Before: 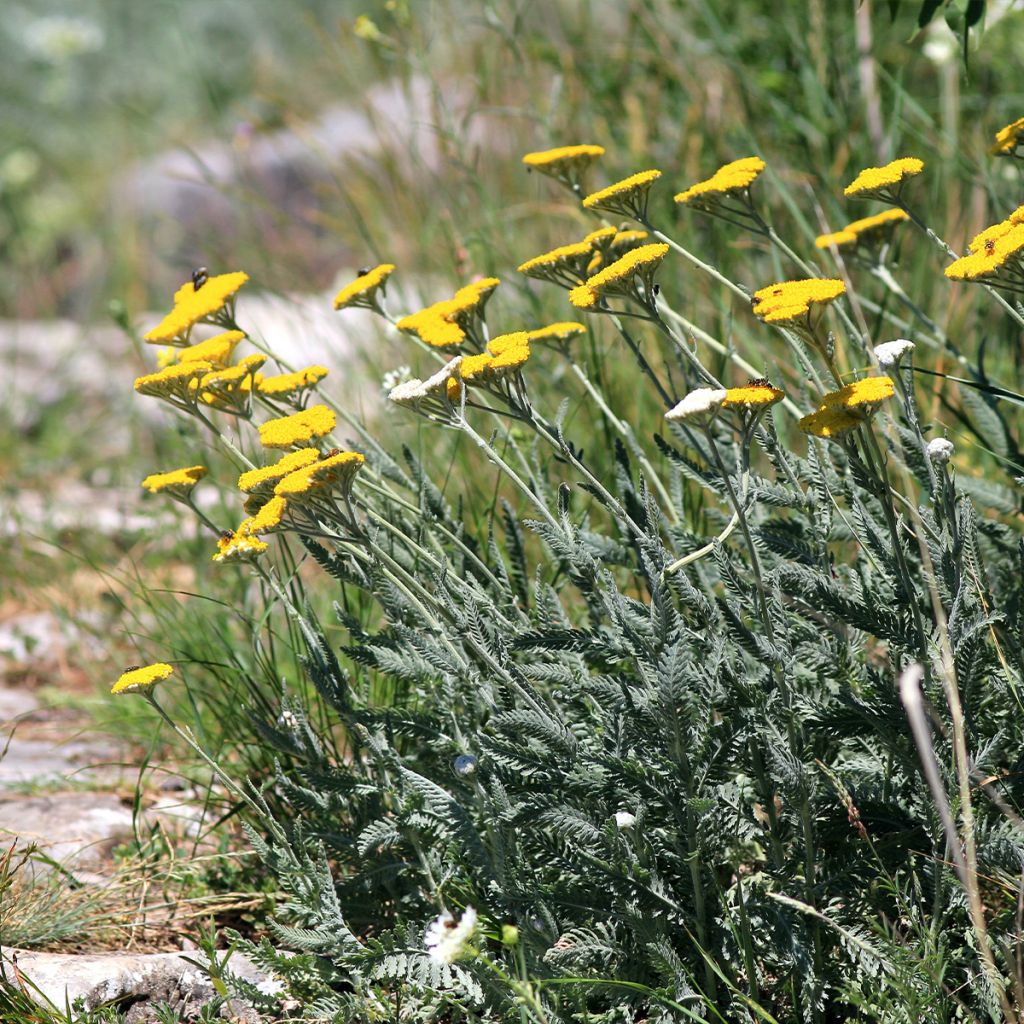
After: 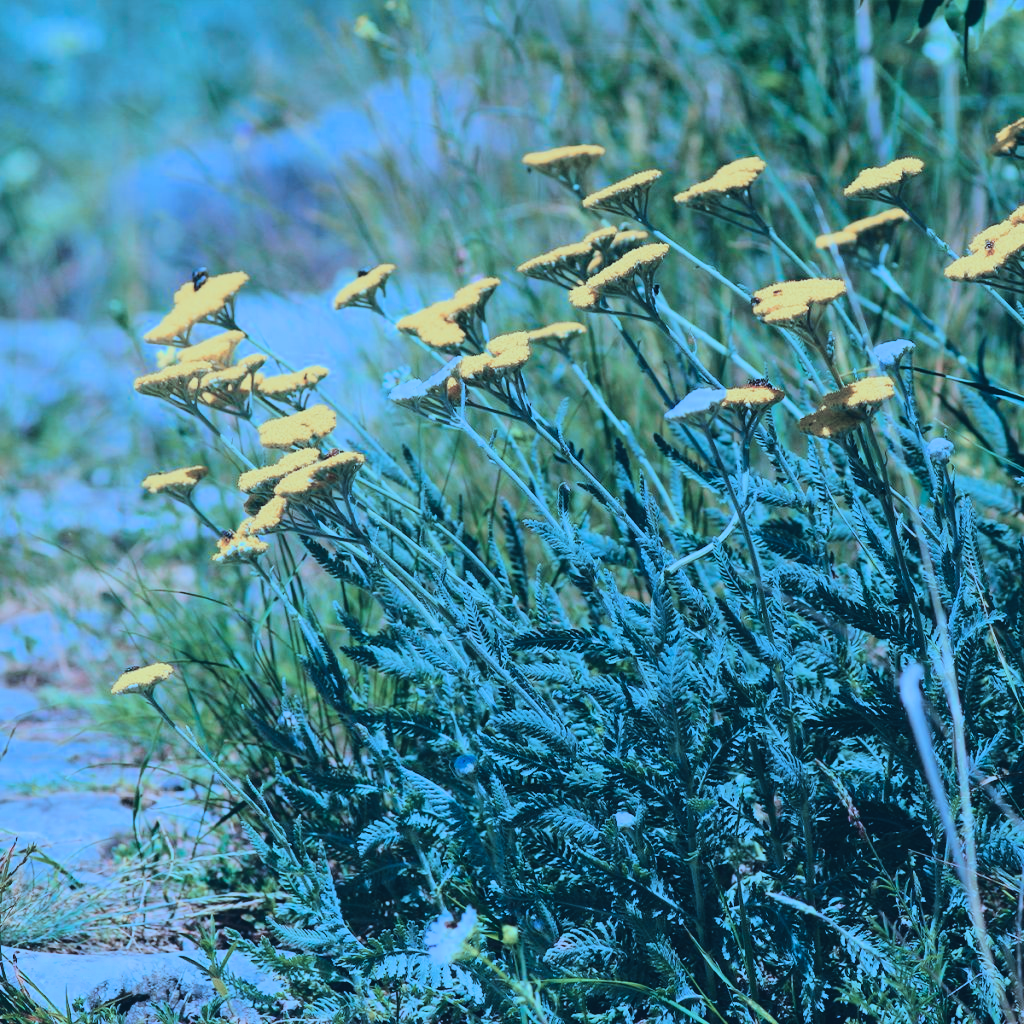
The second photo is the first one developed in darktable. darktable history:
filmic rgb: black relative exposure -7.5 EV, white relative exposure 4.99 EV, hardness 3.34, contrast 1.301, color science v6 (2022)
exposure: black level correction -0.021, exposure -0.03 EV, compensate exposure bias true, compensate highlight preservation false
color calibration: illuminant as shot in camera, x 0.441, y 0.412, temperature 2872.28 K
color zones: curves: ch1 [(0.263, 0.53) (0.376, 0.287) (0.487, 0.512) (0.748, 0.547) (1, 0.513)]; ch2 [(0.262, 0.45) (0.751, 0.477)], process mode strong
